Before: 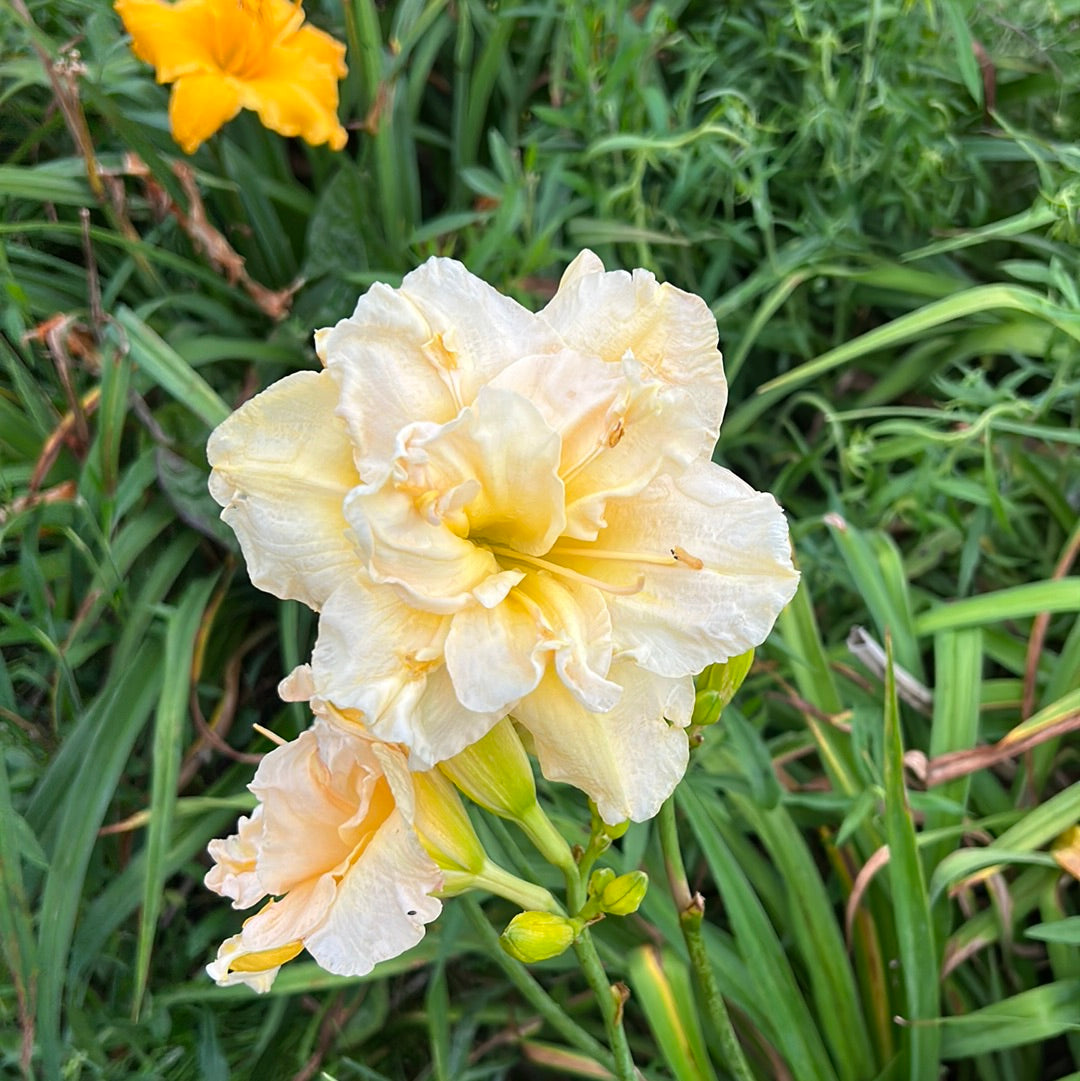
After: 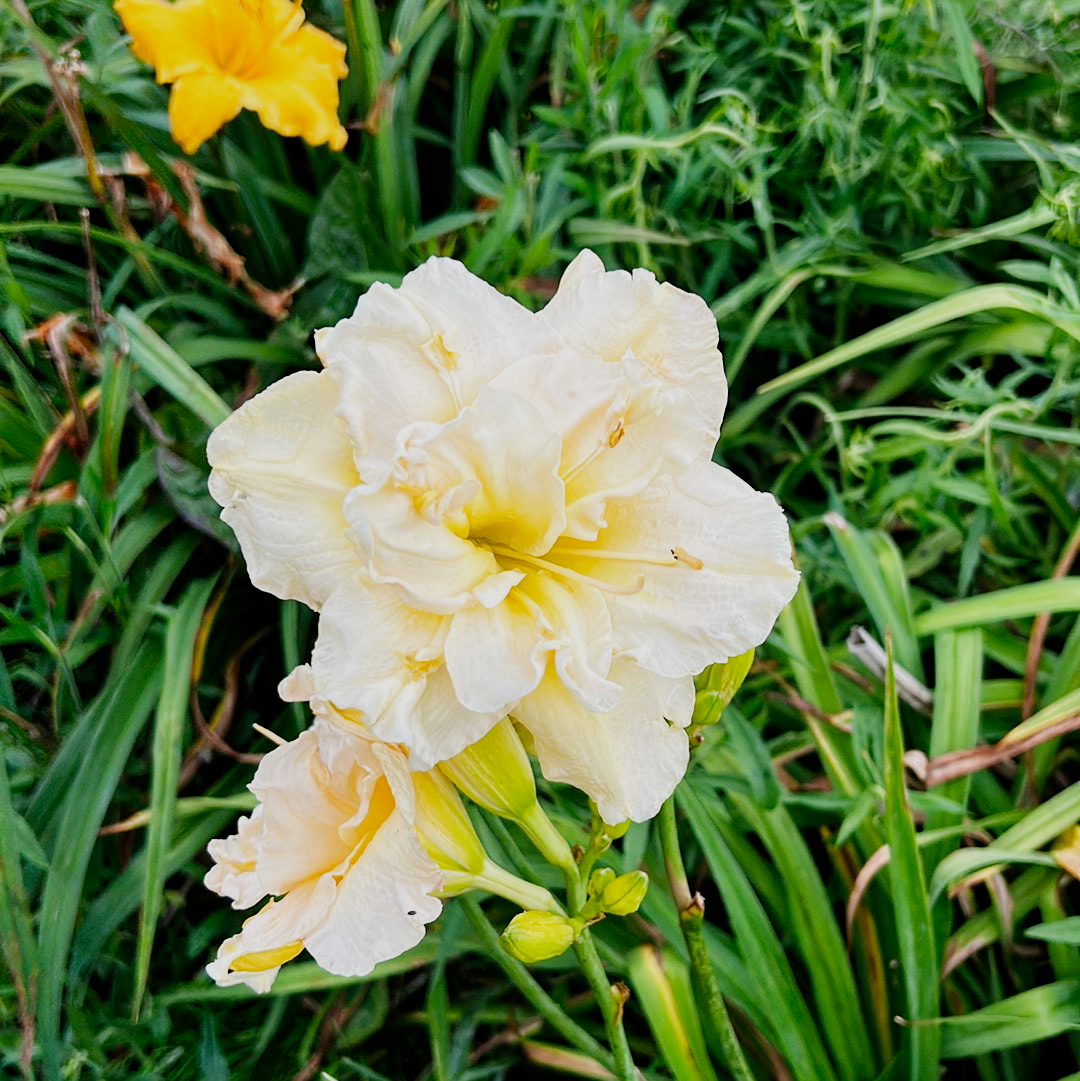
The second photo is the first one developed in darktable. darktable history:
filmic rgb: black relative exposure -7.5 EV, white relative exposure 5 EV, threshold 2.96 EV, hardness 3.3, contrast 1.298, preserve chrominance no, color science v4 (2020), enable highlight reconstruction true
